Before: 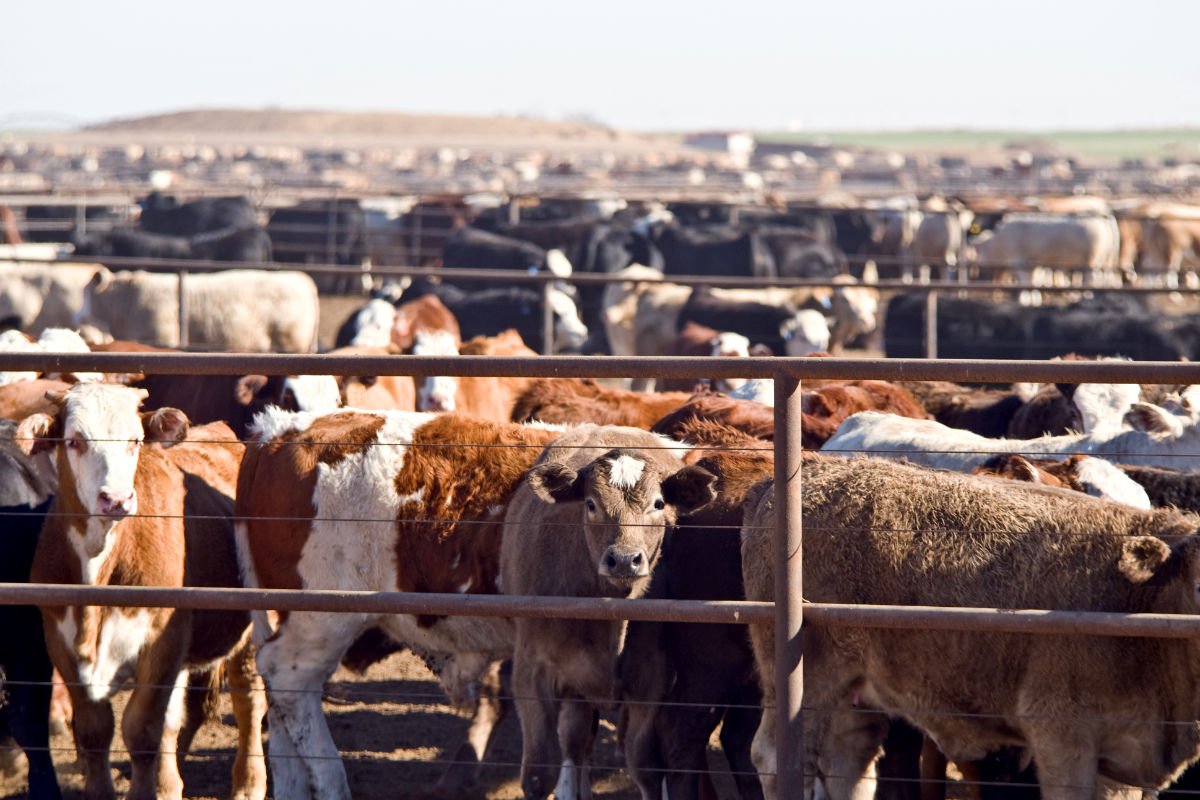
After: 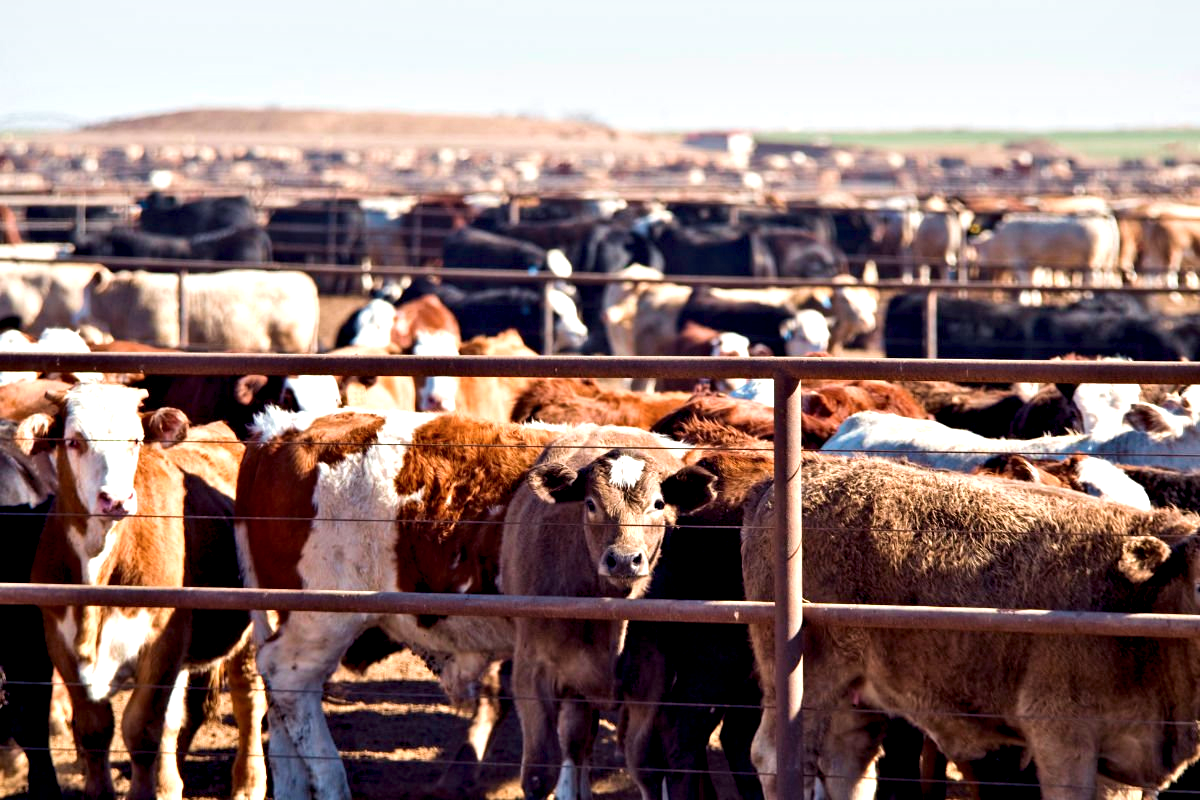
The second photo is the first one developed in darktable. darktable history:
velvia: on, module defaults
contrast equalizer: octaves 7, y [[0.6 ×6], [0.55 ×6], [0 ×6], [0 ×6], [0 ×6]], mix 0.746
color balance rgb: white fulcrum 0.068 EV, linear chroma grading › global chroma 14.478%, perceptual saturation grading › global saturation -11.607%, global vibrance 9.546%
